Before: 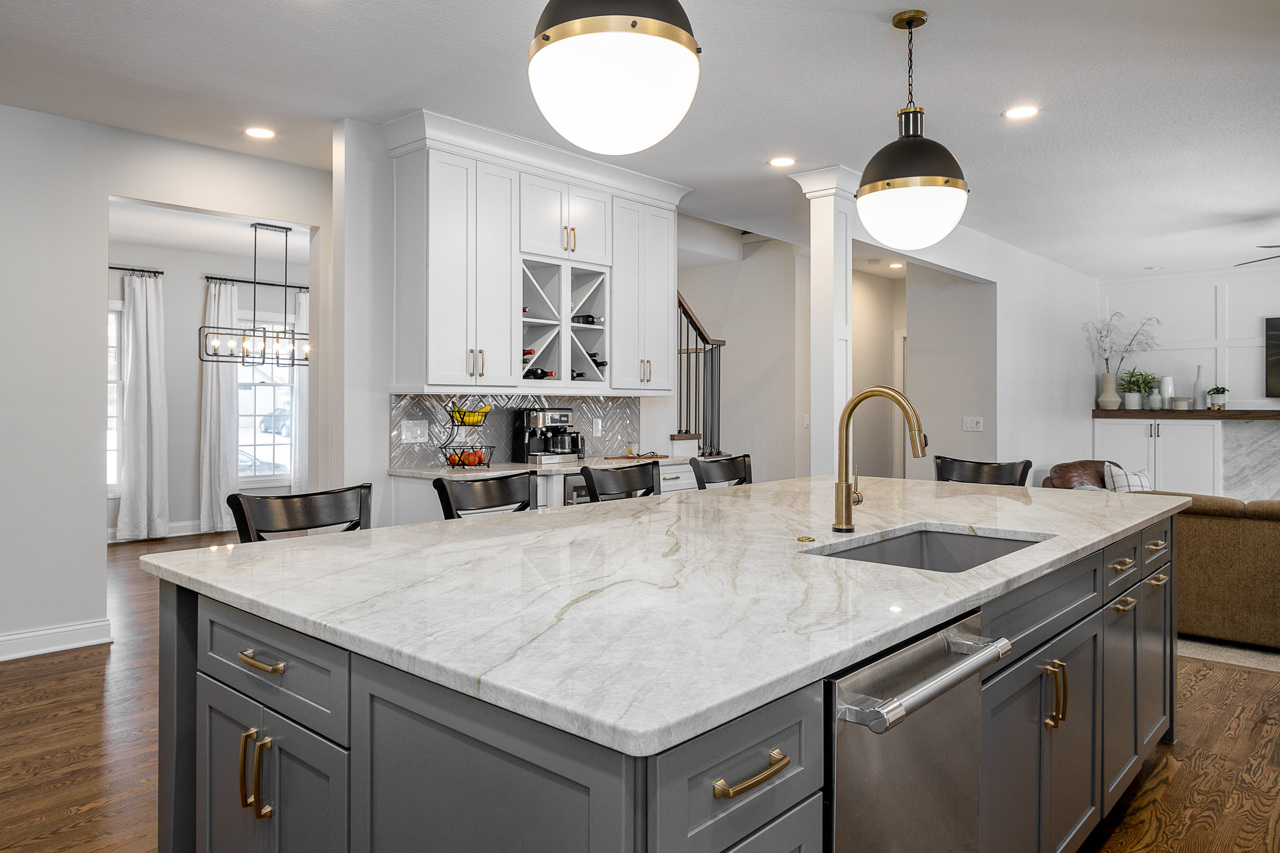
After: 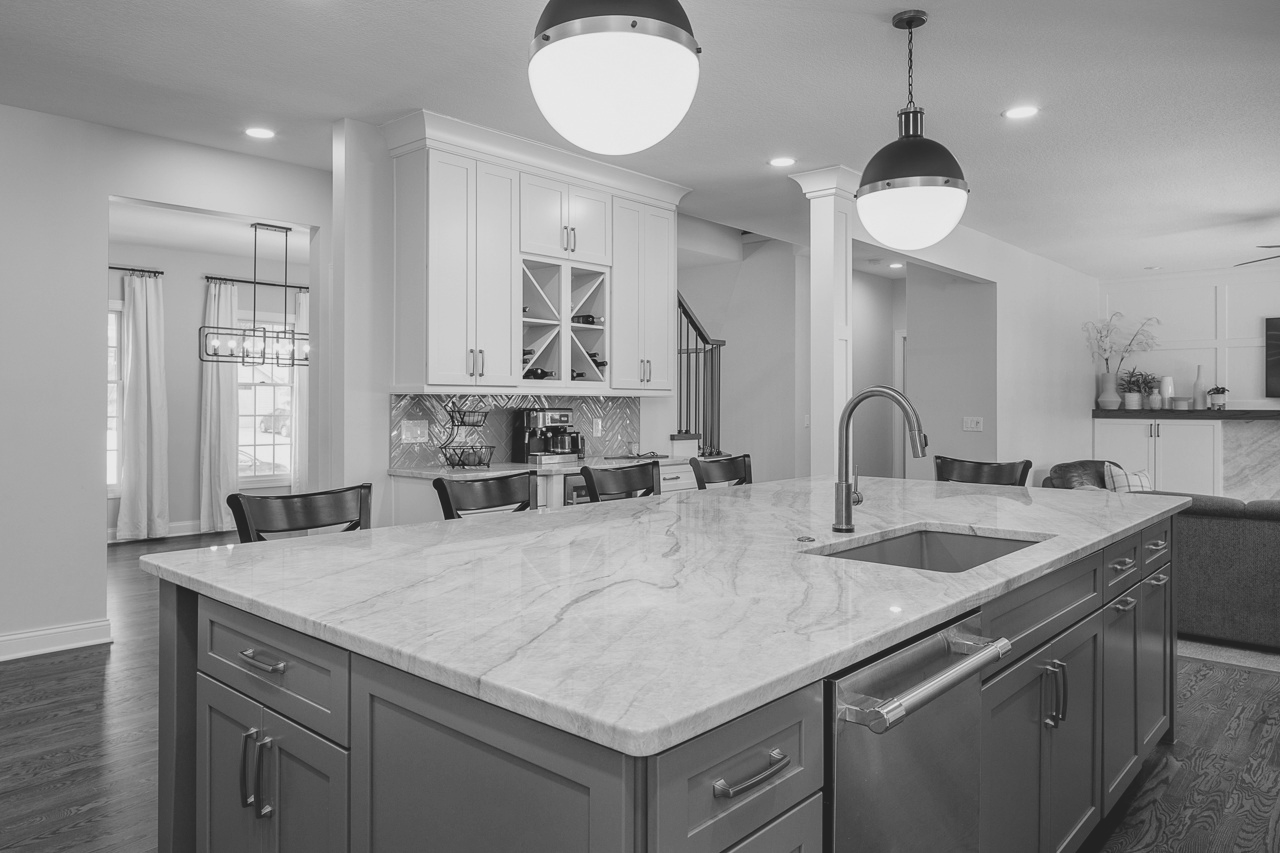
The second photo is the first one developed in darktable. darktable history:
color balance: lift [1.01, 1, 1, 1], gamma [1.097, 1, 1, 1], gain [0.85, 1, 1, 1]
color calibration: output gray [0.18, 0.41, 0.41, 0], gray › normalize channels true, illuminant same as pipeline (D50), adaptation XYZ, x 0.346, y 0.359, gamut compression 0
